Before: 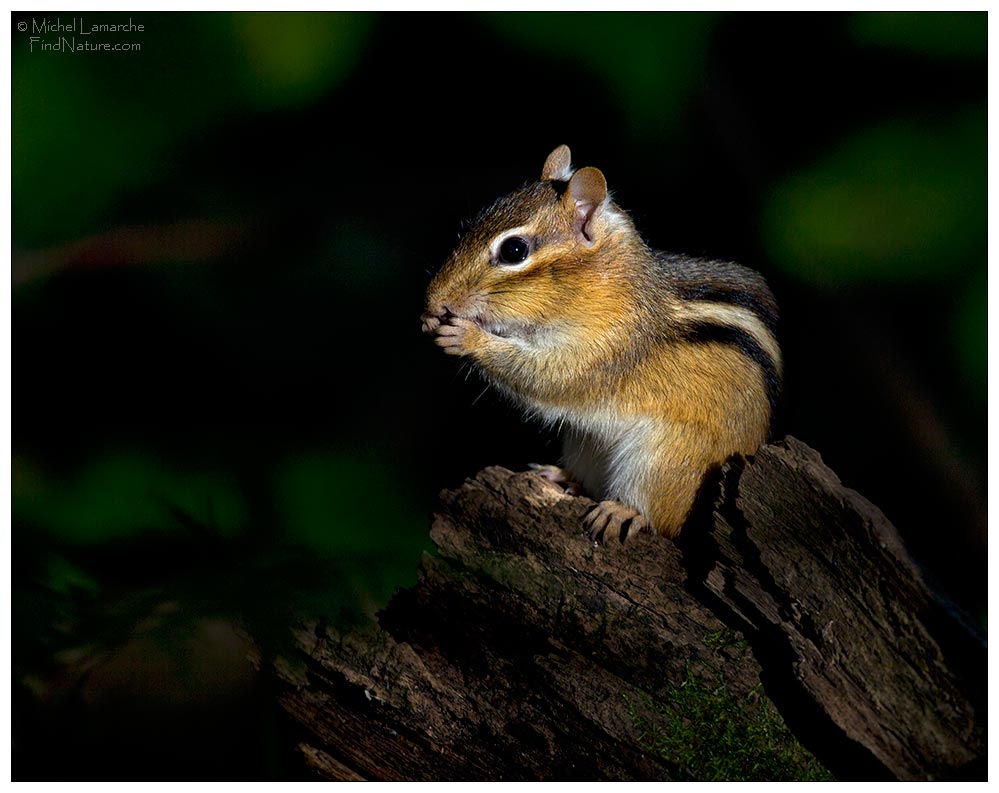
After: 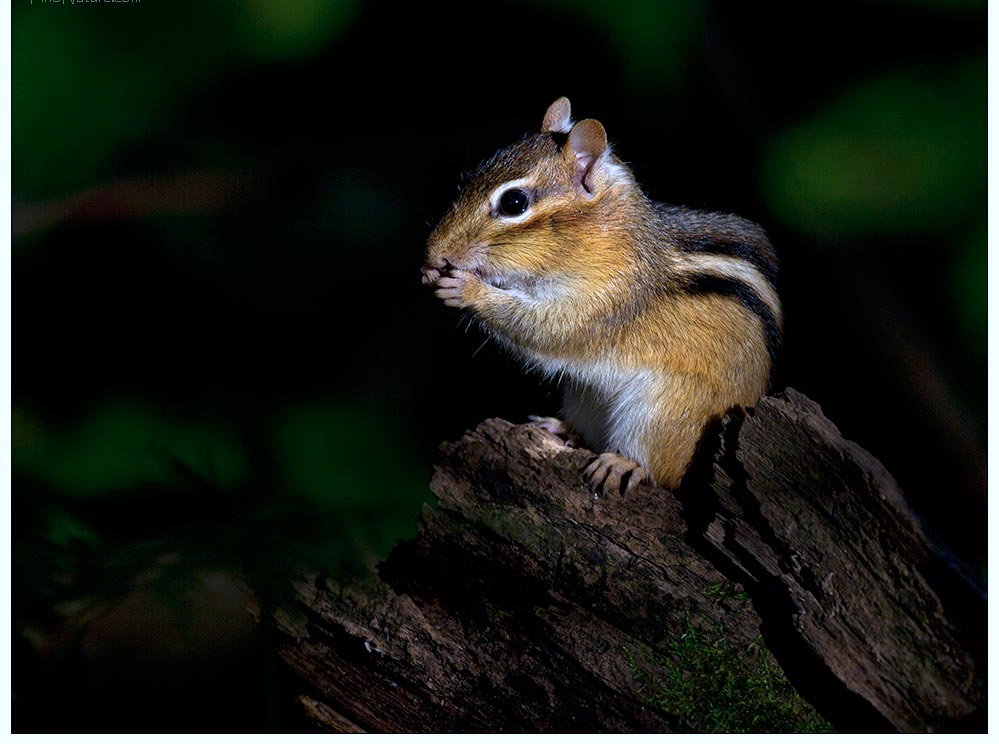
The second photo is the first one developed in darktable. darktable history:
crop and rotate: top 6.133%
color calibration: illuminant as shot in camera, x 0.377, y 0.392, temperature 4184.84 K
